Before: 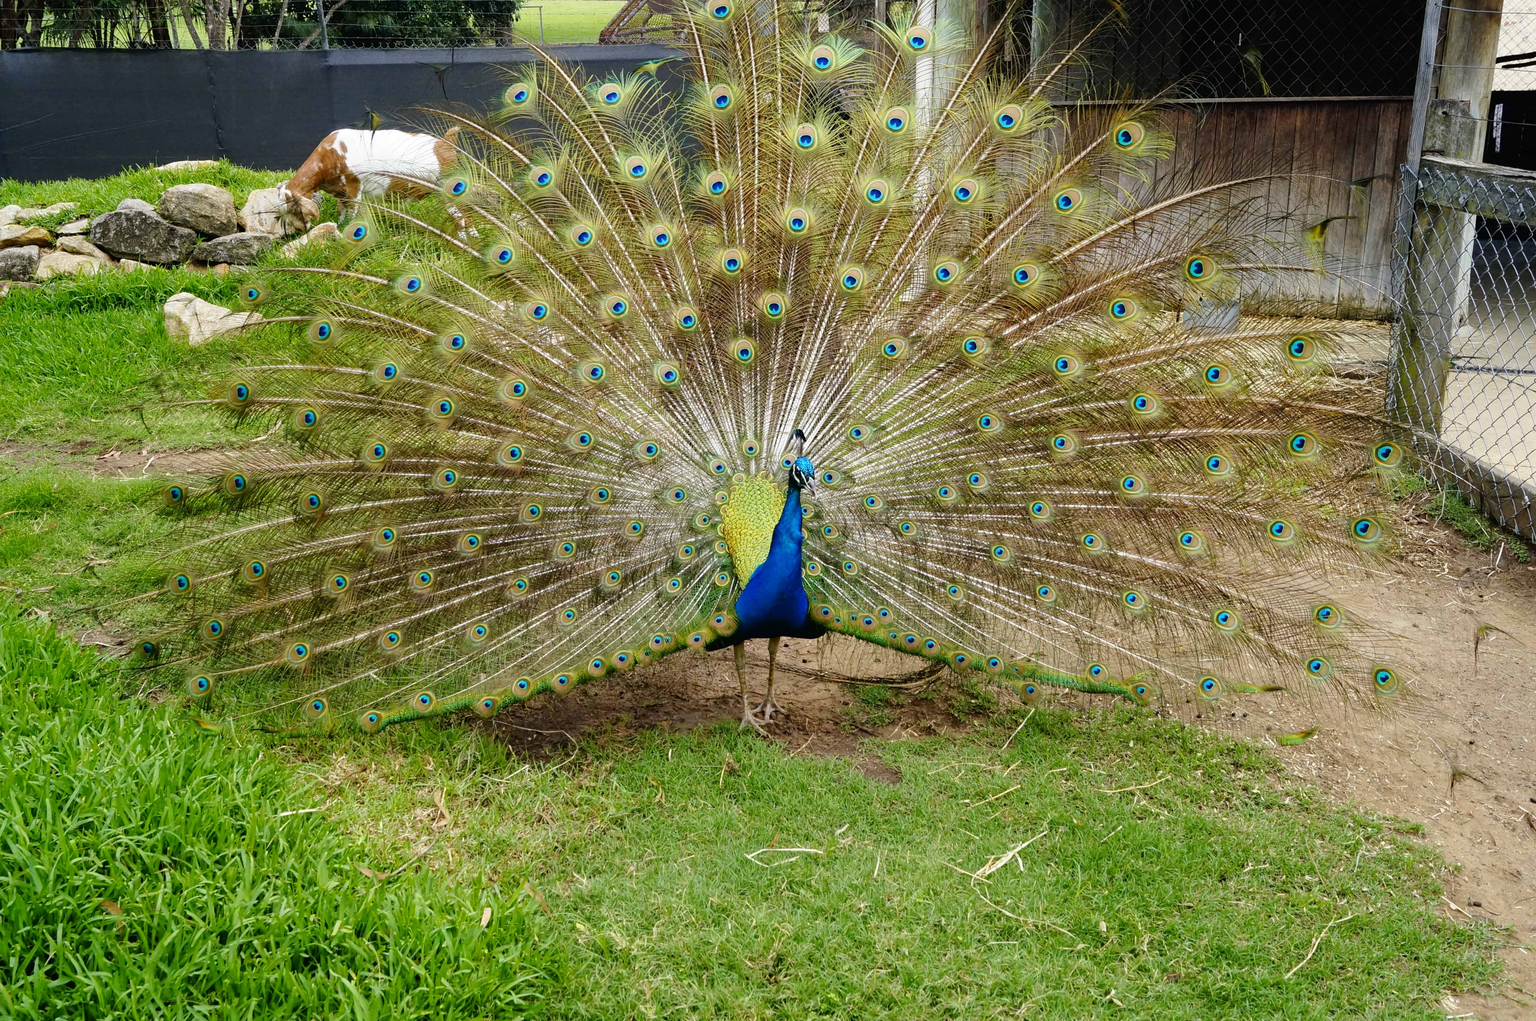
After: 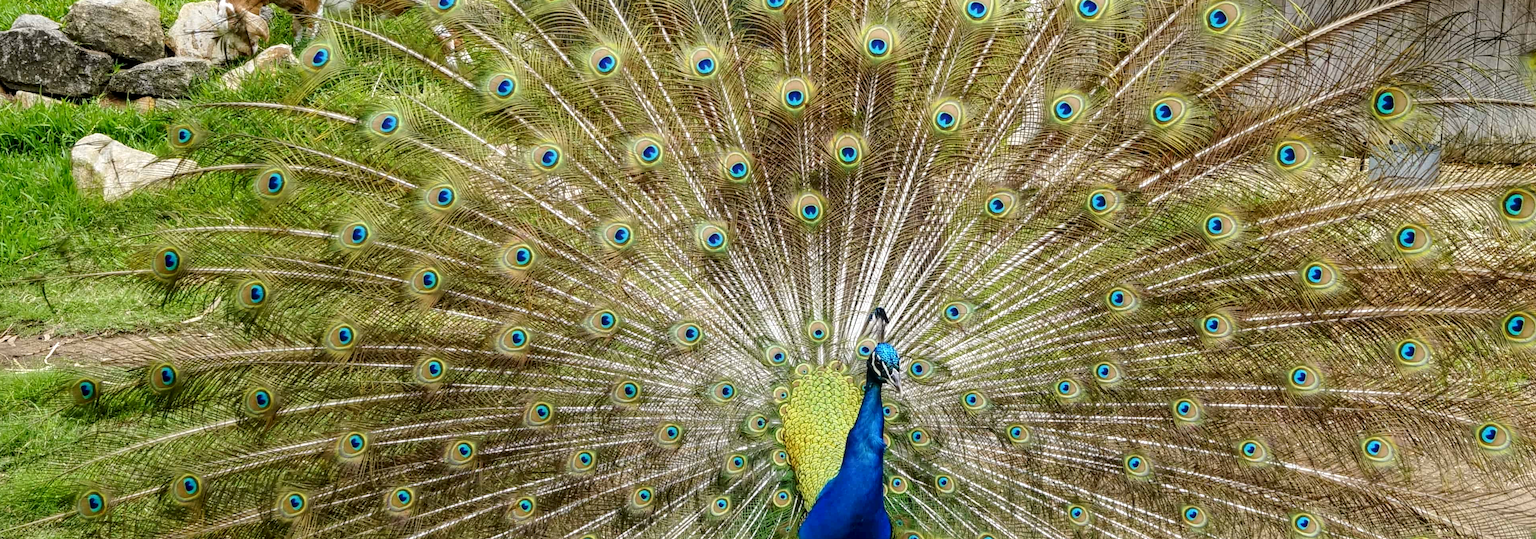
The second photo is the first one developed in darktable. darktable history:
crop: left 7.036%, top 18.398%, right 14.379%, bottom 40.043%
rotate and perspective: automatic cropping original format, crop left 0, crop top 0
local contrast: detail 130%
